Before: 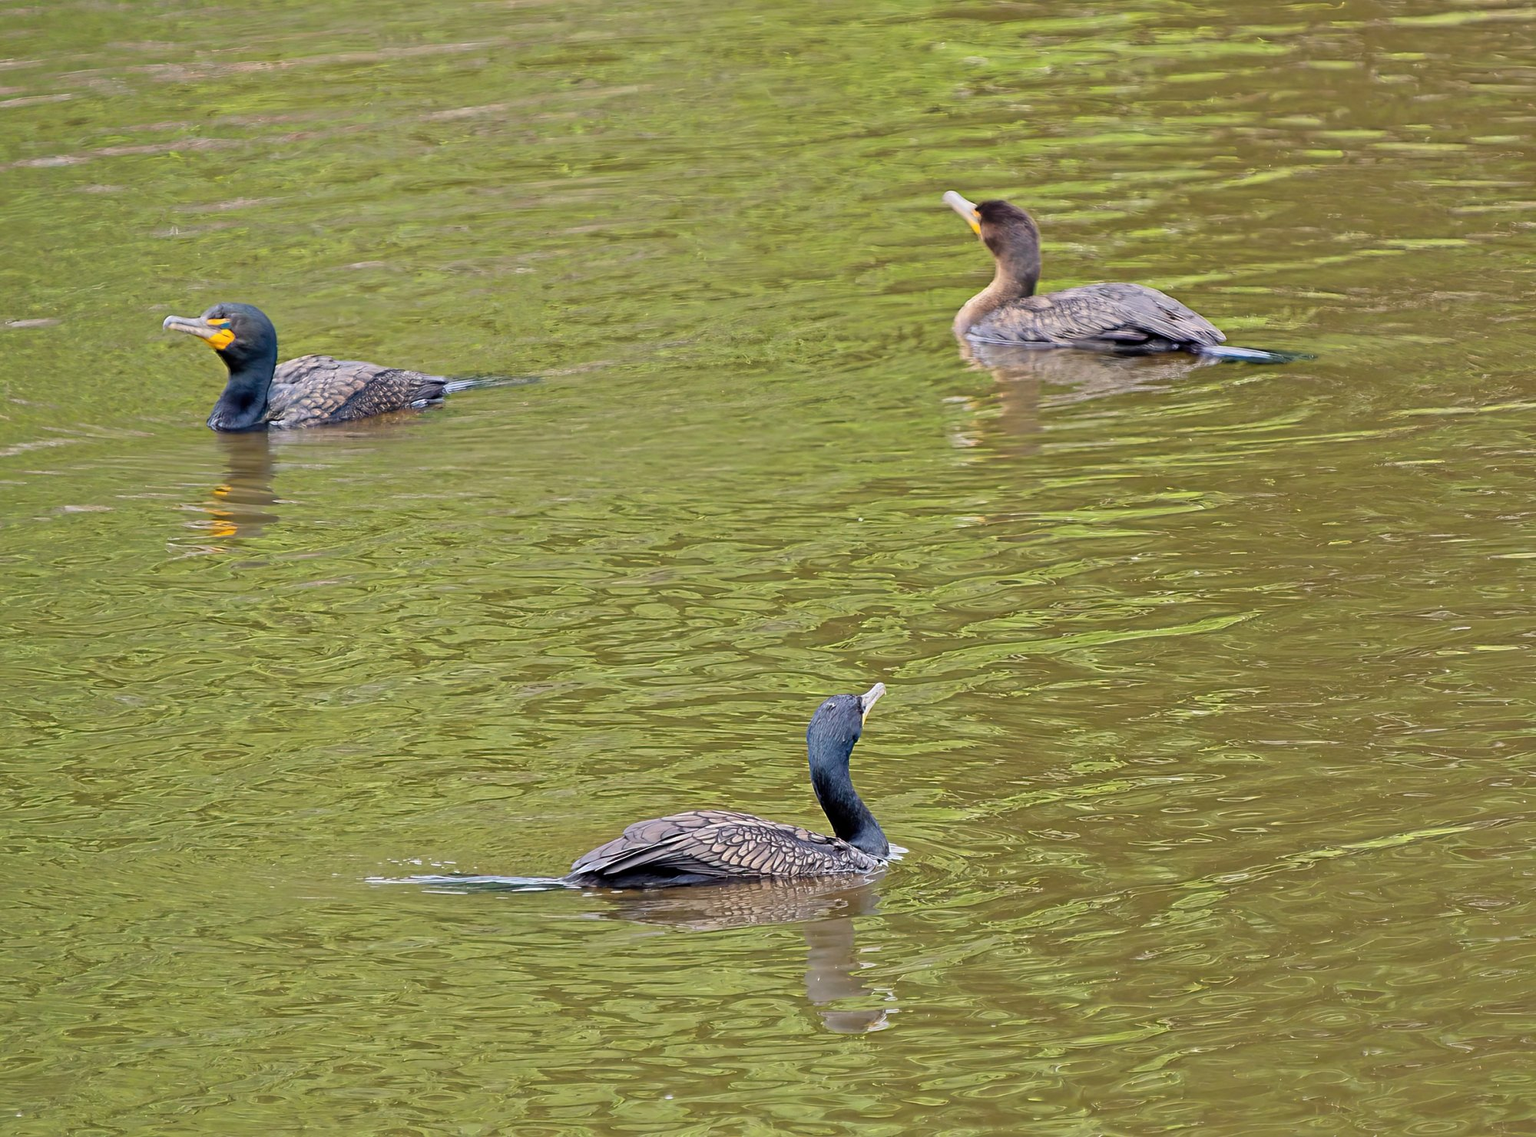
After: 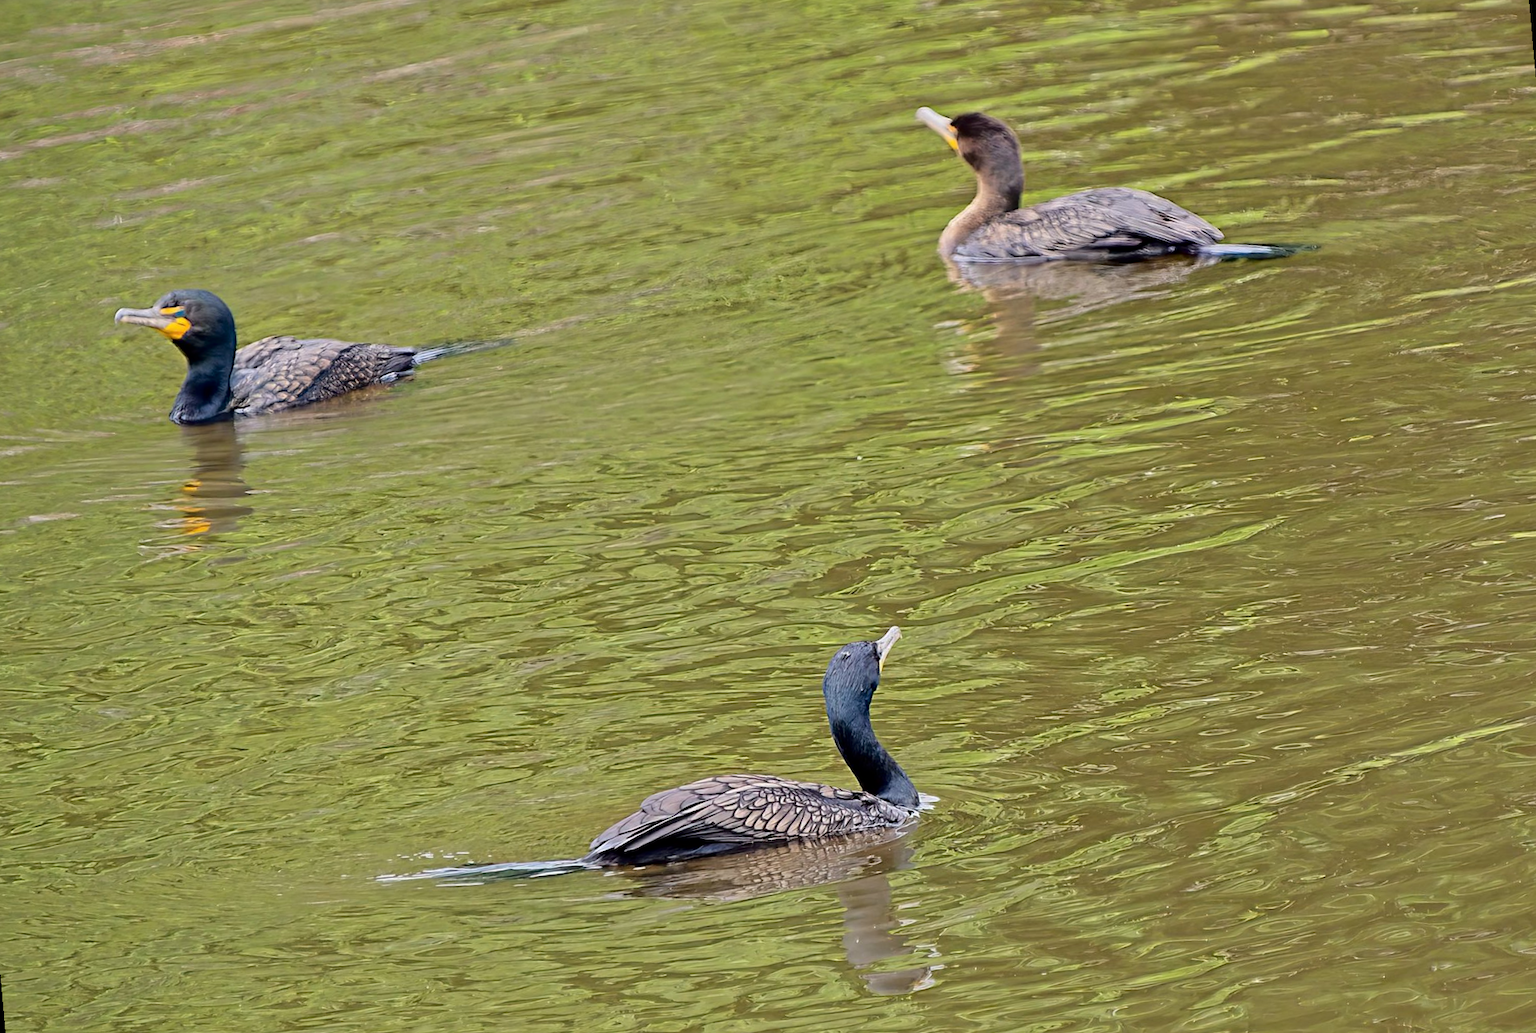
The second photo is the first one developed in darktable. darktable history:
rotate and perspective: rotation -5°, crop left 0.05, crop right 0.952, crop top 0.11, crop bottom 0.89
fill light: exposure -2 EV, width 8.6
white balance: red 1, blue 1
